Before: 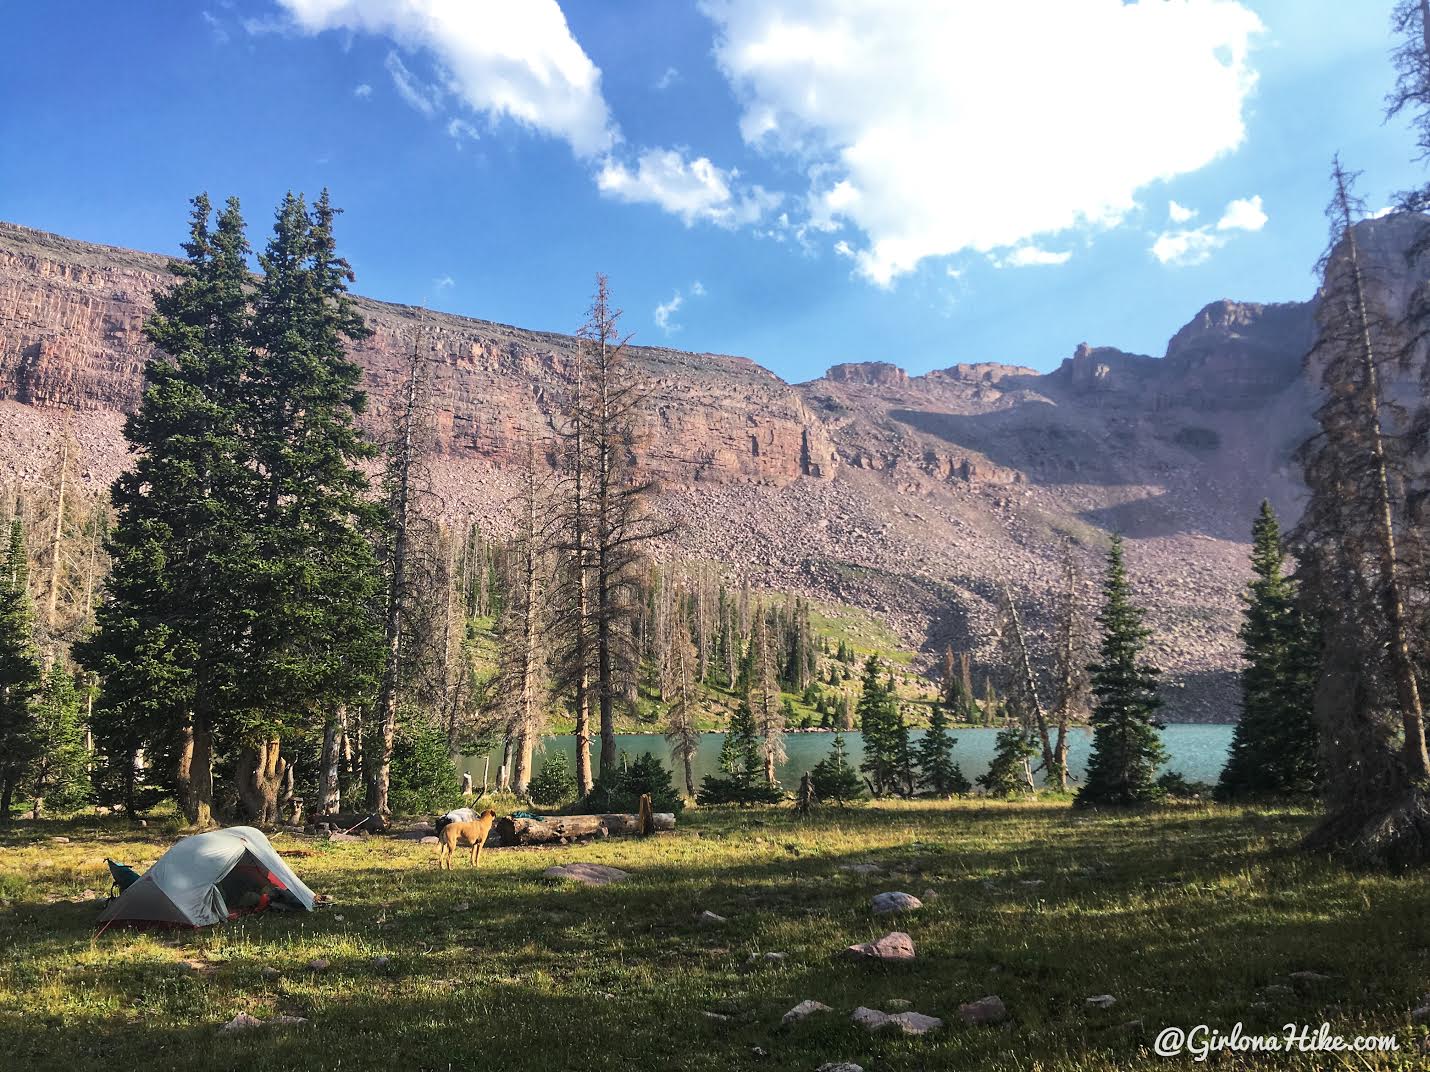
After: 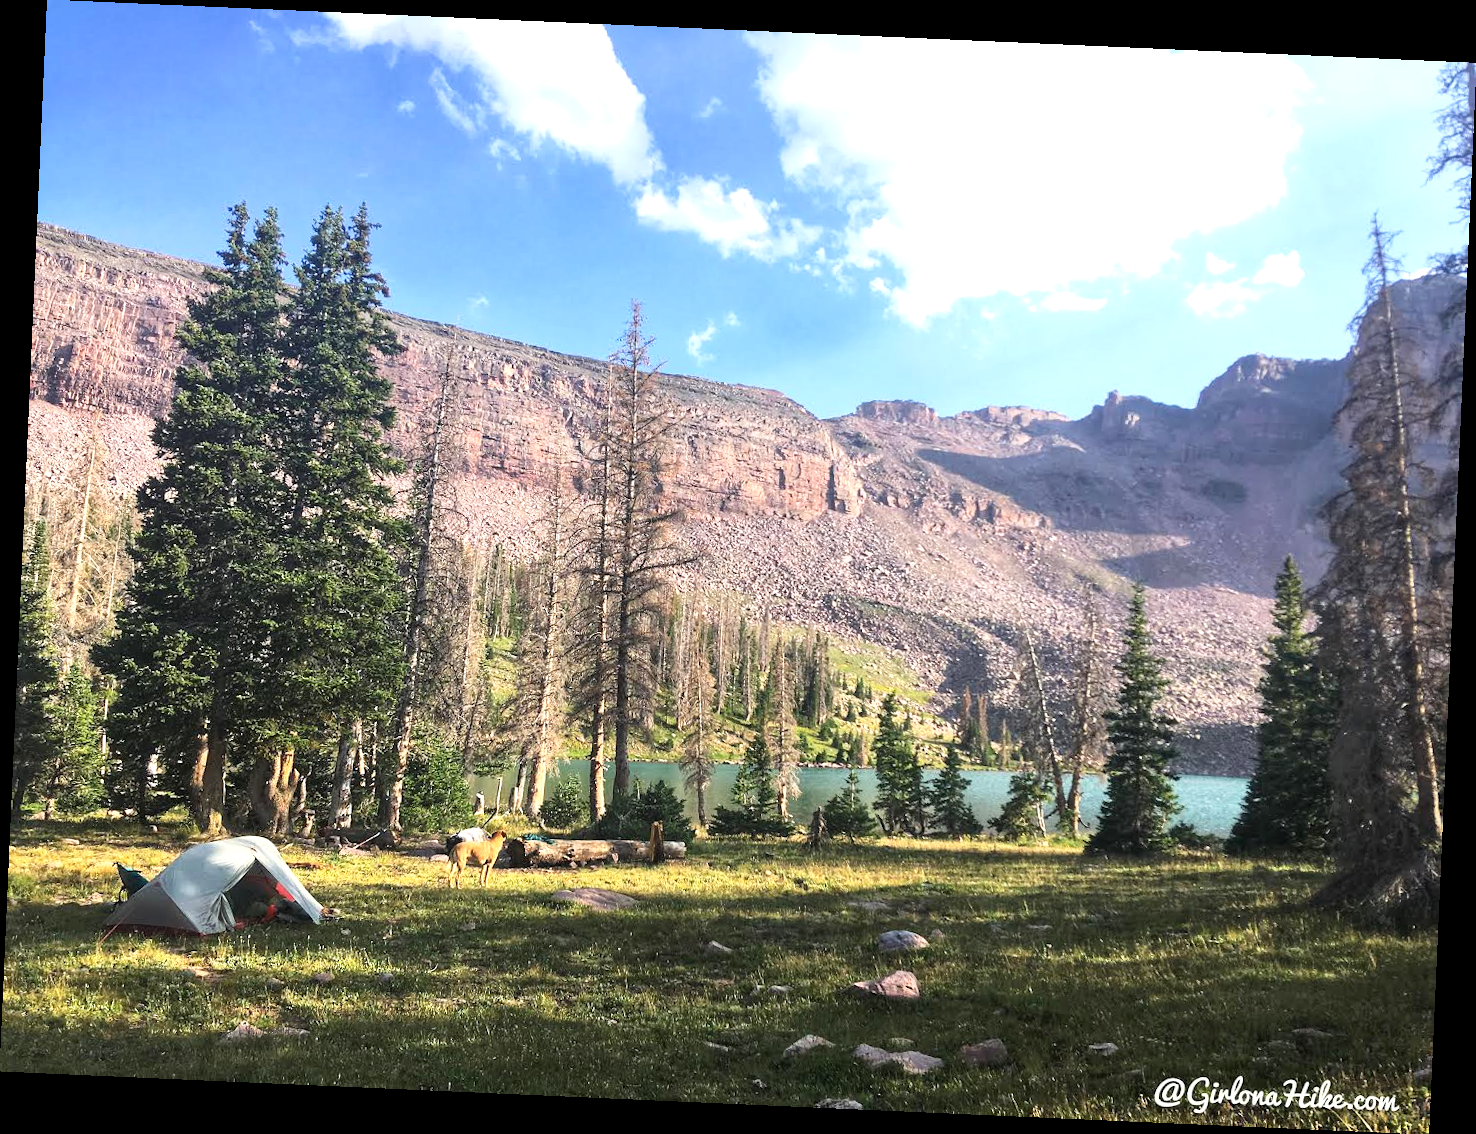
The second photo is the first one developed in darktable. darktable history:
tone curve: curves: ch0 [(0, 0) (0.003, 0.003) (0.011, 0.012) (0.025, 0.026) (0.044, 0.046) (0.069, 0.072) (0.1, 0.104) (0.136, 0.141) (0.177, 0.185) (0.224, 0.234) (0.277, 0.289) (0.335, 0.349) (0.399, 0.415) (0.468, 0.488) (0.543, 0.566) (0.623, 0.649) (0.709, 0.739) (0.801, 0.834) (0.898, 0.923) (1, 1)], preserve colors none
crop and rotate: angle -2.54°
exposure: exposure 0.561 EV, compensate exposure bias true, compensate highlight preservation false
